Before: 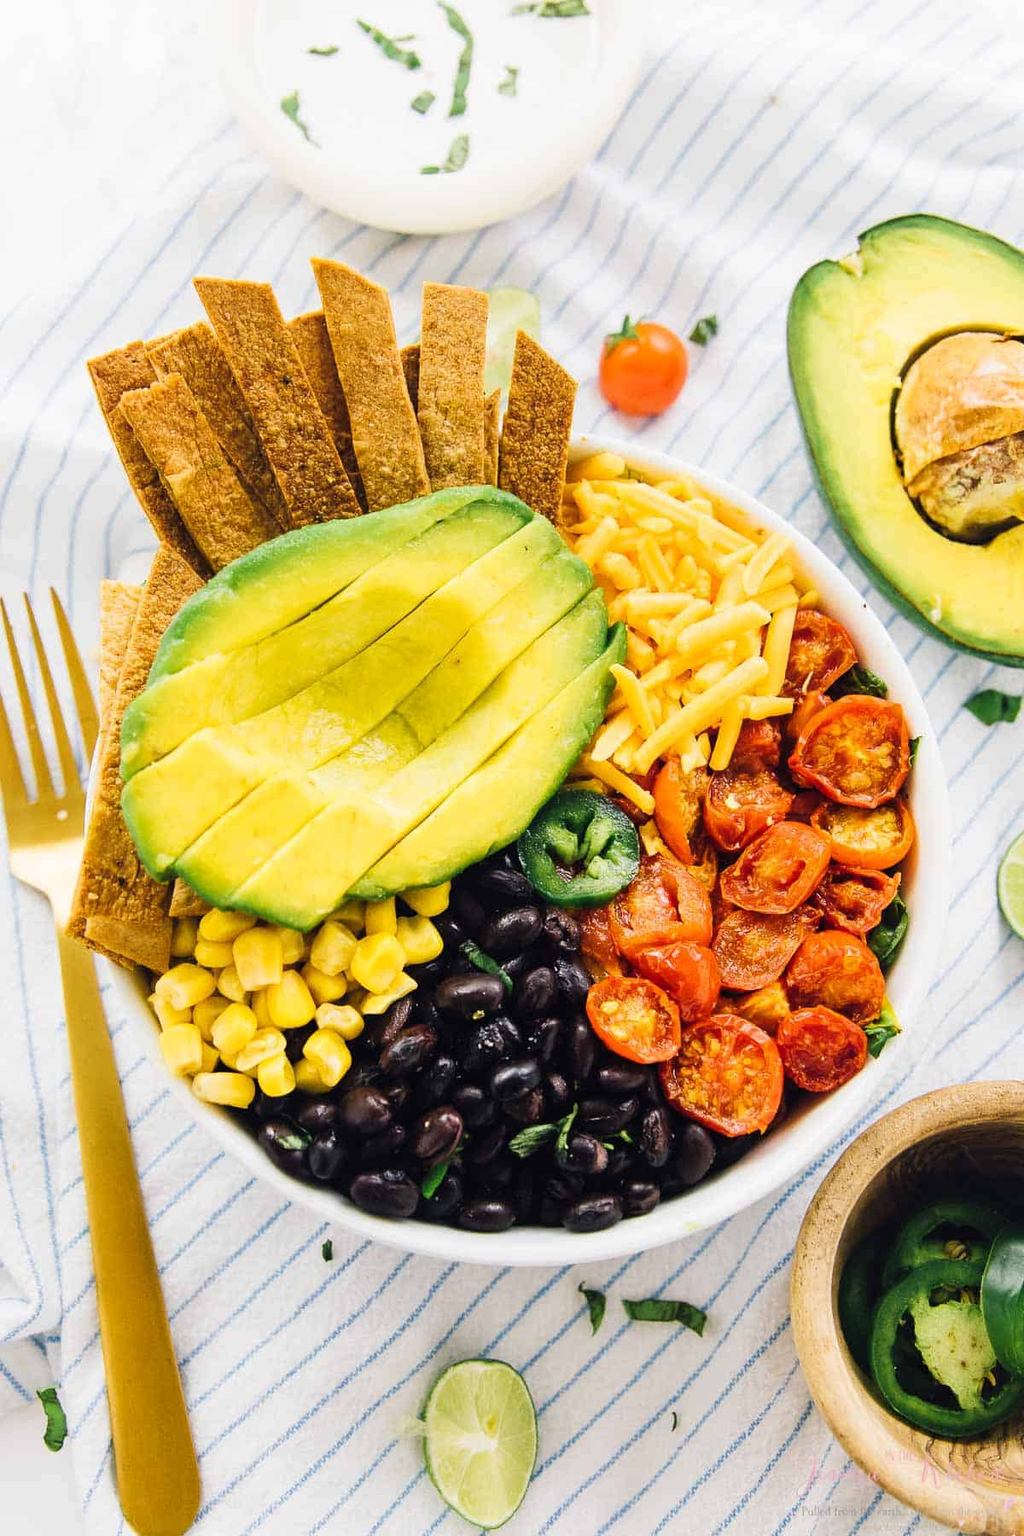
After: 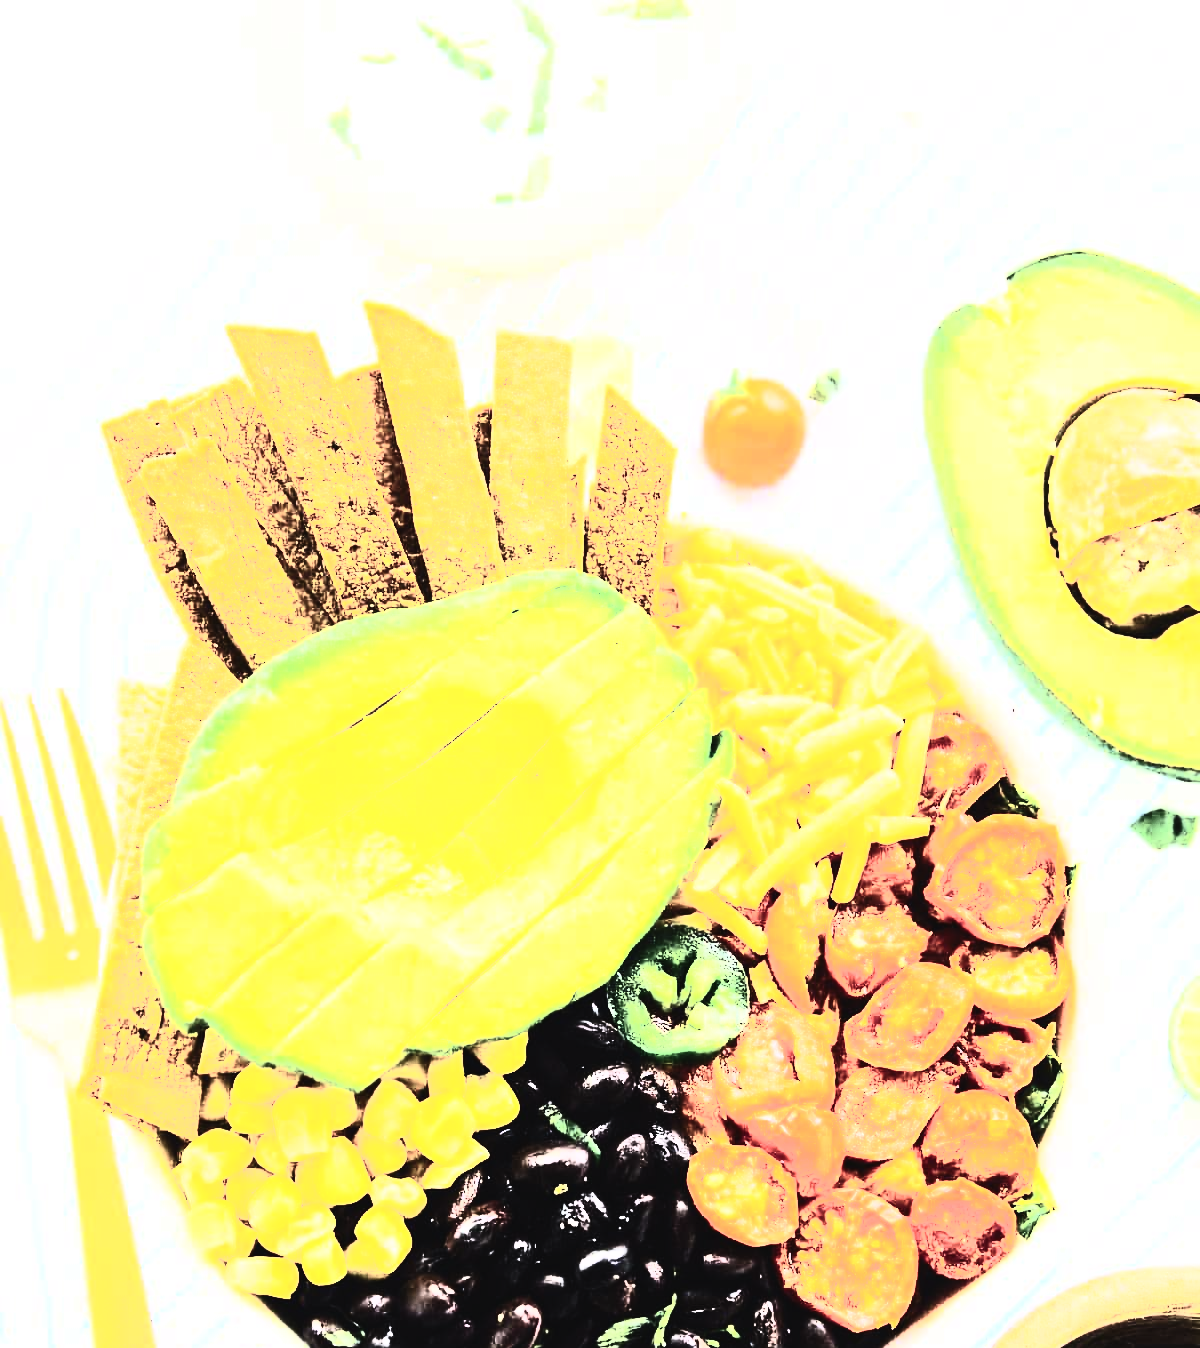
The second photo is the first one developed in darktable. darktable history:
contrast brightness saturation: contrast 0.93, brightness 0.2
crop: bottom 24.967%
exposure: black level correction -0.028, compensate highlight preservation false
rgb curve: curves: ch0 [(0, 0) (0.21, 0.15) (0.24, 0.21) (0.5, 0.75) (0.75, 0.96) (0.89, 0.99) (1, 1)]; ch1 [(0, 0.02) (0.21, 0.13) (0.25, 0.2) (0.5, 0.67) (0.75, 0.9) (0.89, 0.97) (1, 1)]; ch2 [(0, 0.02) (0.21, 0.13) (0.25, 0.2) (0.5, 0.67) (0.75, 0.9) (0.89, 0.97) (1, 1)], compensate middle gray true
